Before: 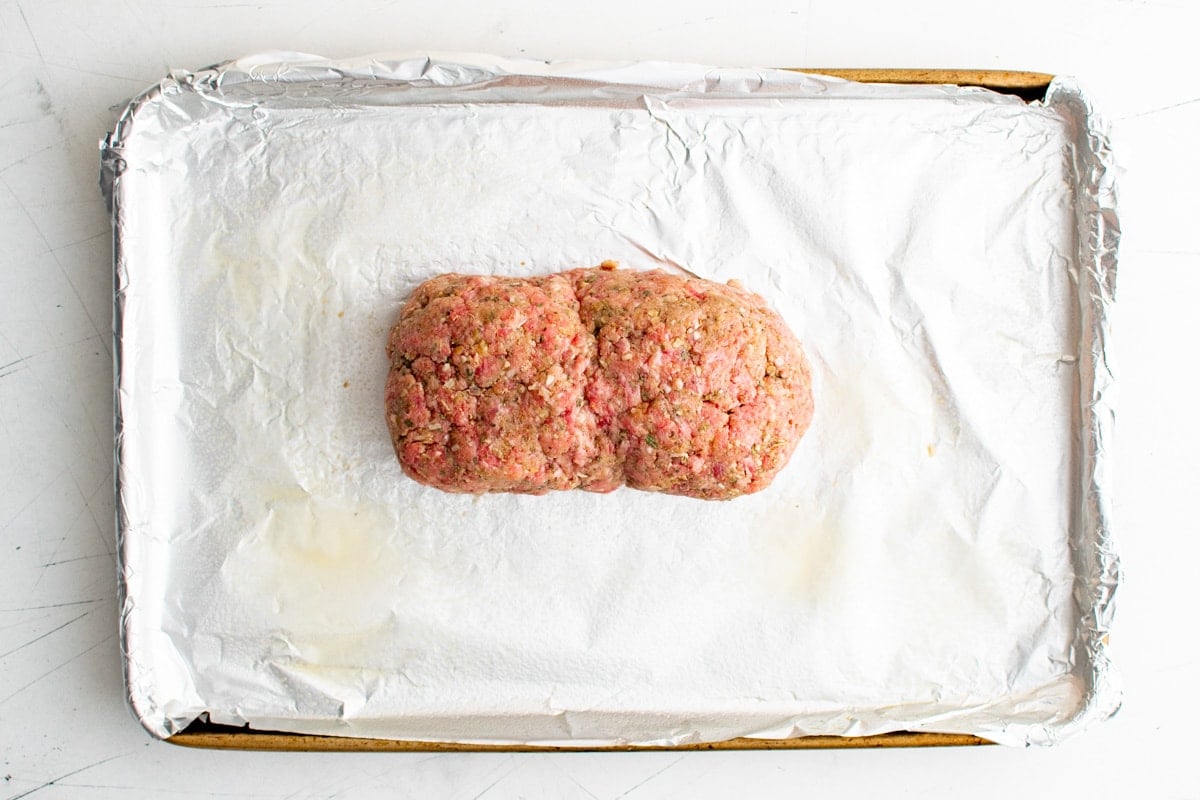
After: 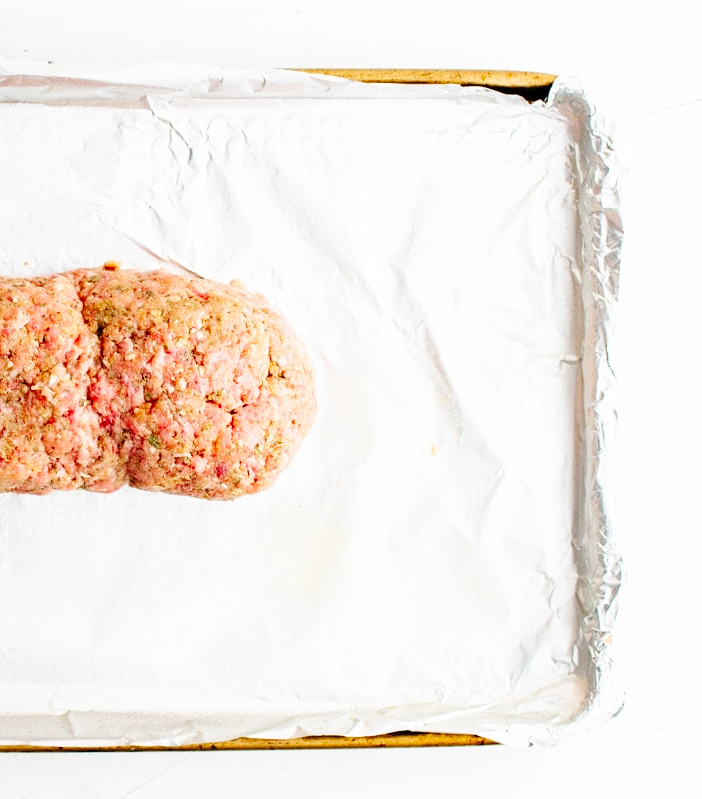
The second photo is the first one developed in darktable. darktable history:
base curve: curves: ch0 [(0, 0) (0.036, 0.025) (0.121, 0.166) (0.206, 0.329) (0.605, 0.79) (1, 1)], preserve colors none
crop: left 41.49%
